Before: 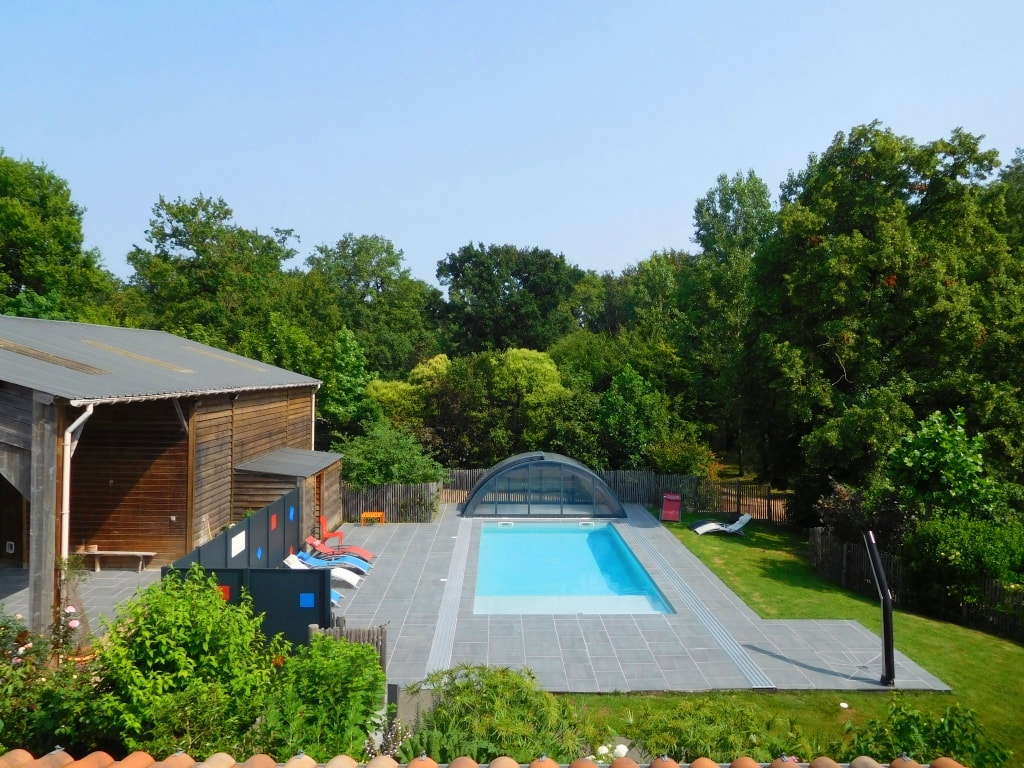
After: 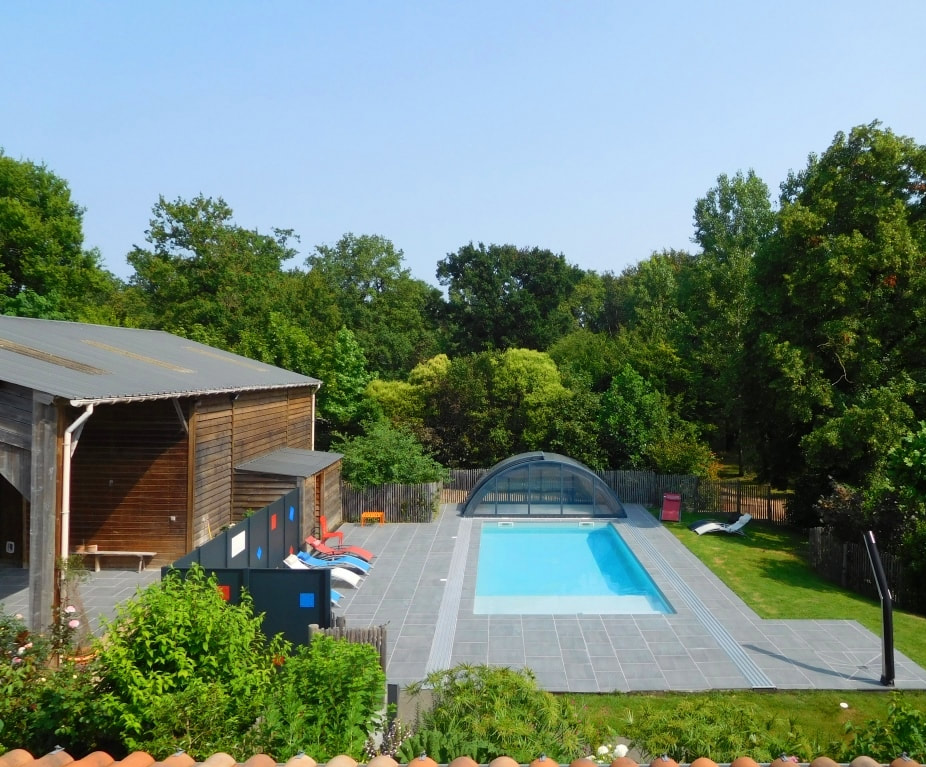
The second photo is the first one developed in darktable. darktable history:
crop: right 9.509%, bottom 0.031%
